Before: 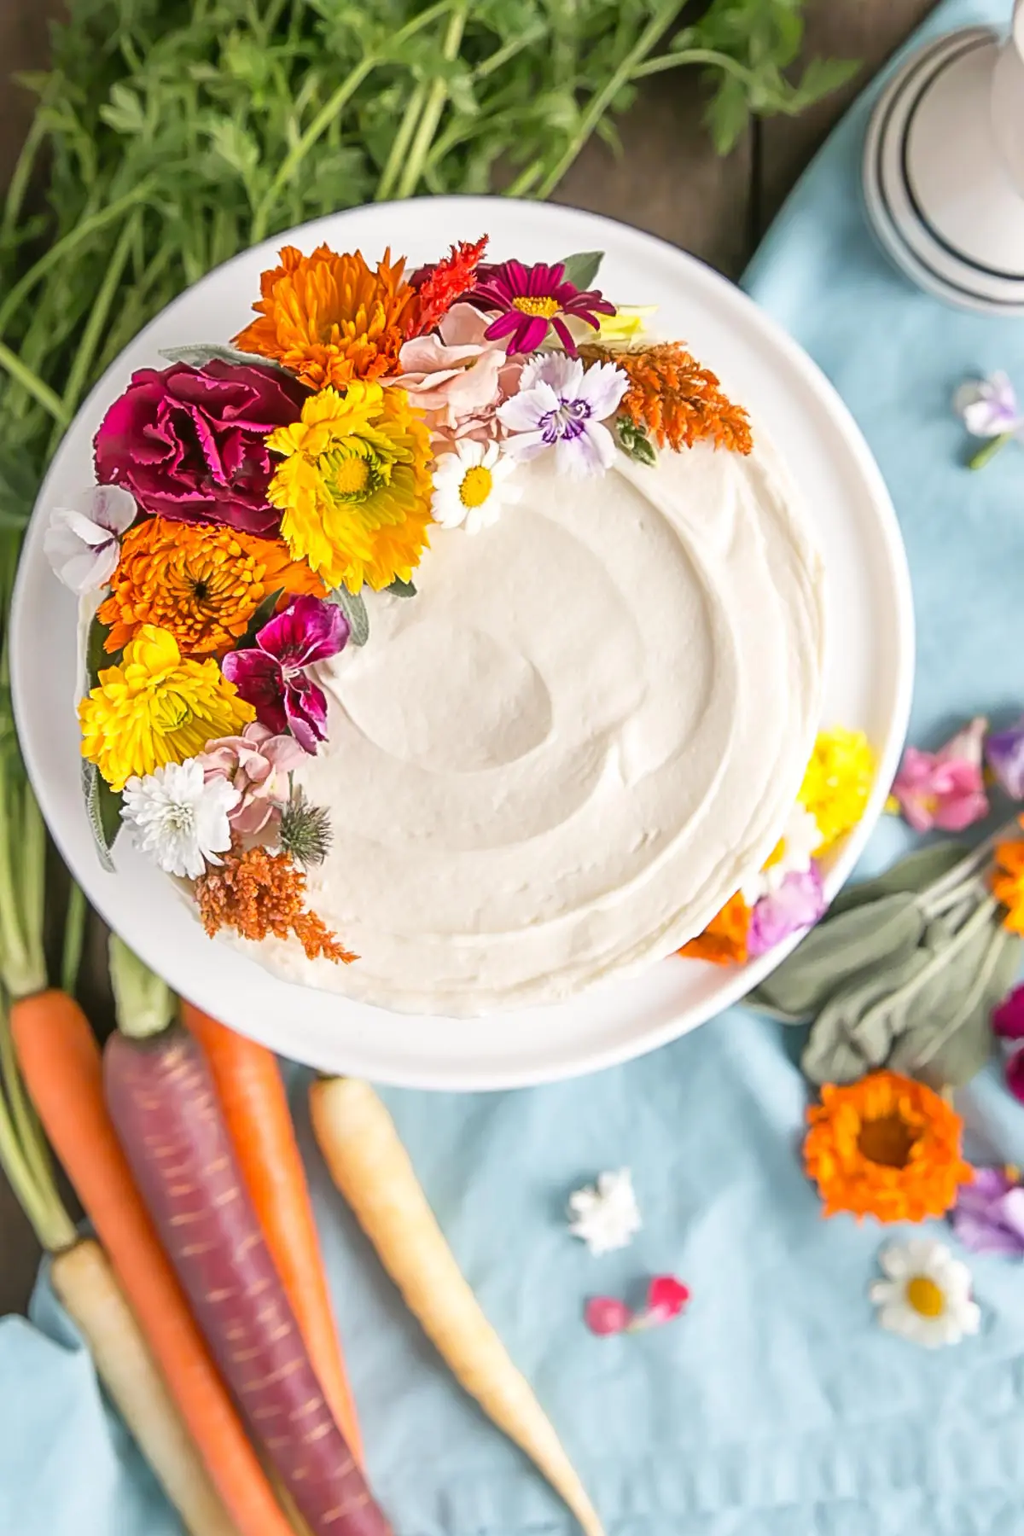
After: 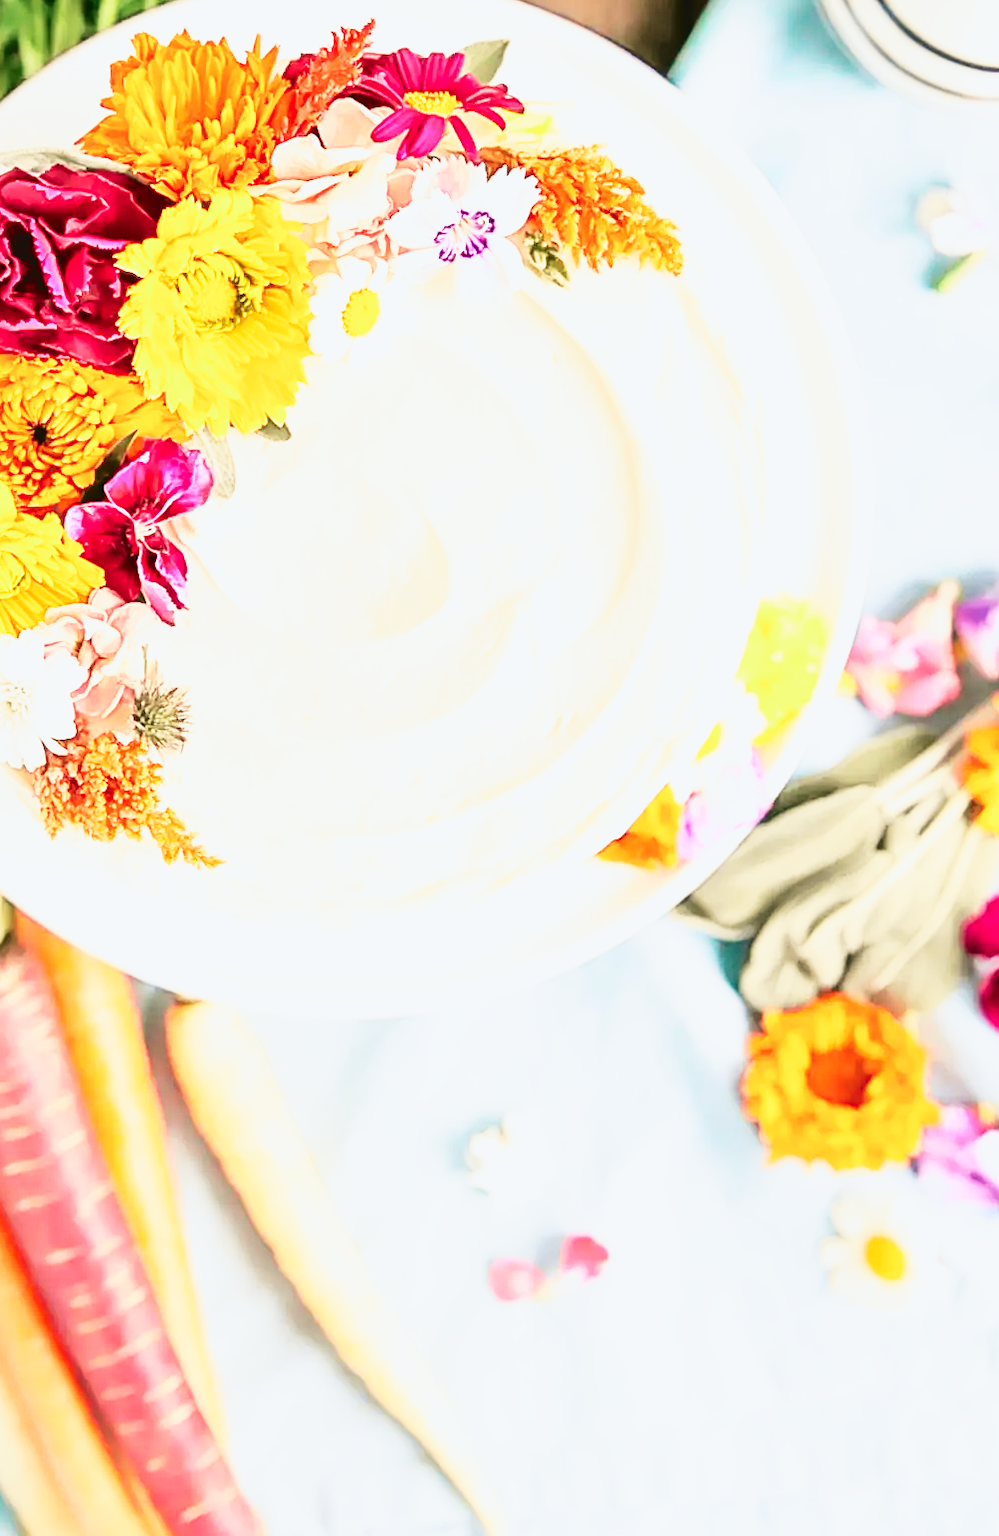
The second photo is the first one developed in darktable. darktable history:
crop: left 16.315%, top 14.246%
white balance: red 1.127, blue 0.943
contrast brightness saturation: saturation -0.05
tone curve: curves: ch0 [(0, 0.039) (0.104, 0.103) (0.273, 0.267) (0.448, 0.487) (0.704, 0.761) (0.886, 0.922) (0.994, 0.971)]; ch1 [(0, 0) (0.335, 0.298) (0.446, 0.413) (0.485, 0.487) (0.515, 0.503) (0.566, 0.563) (0.641, 0.655) (1, 1)]; ch2 [(0, 0) (0.314, 0.301) (0.421, 0.411) (0.502, 0.494) (0.528, 0.54) (0.557, 0.559) (0.612, 0.605) (0.722, 0.686) (1, 1)], color space Lab, independent channels, preserve colors none
base curve: curves: ch0 [(0, 0) (0.007, 0.004) (0.027, 0.03) (0.046, 0.07) (0.207, 0.54) (0.442, 0.872) (0.673, 0.972) (1, 1)], preserve colors none
